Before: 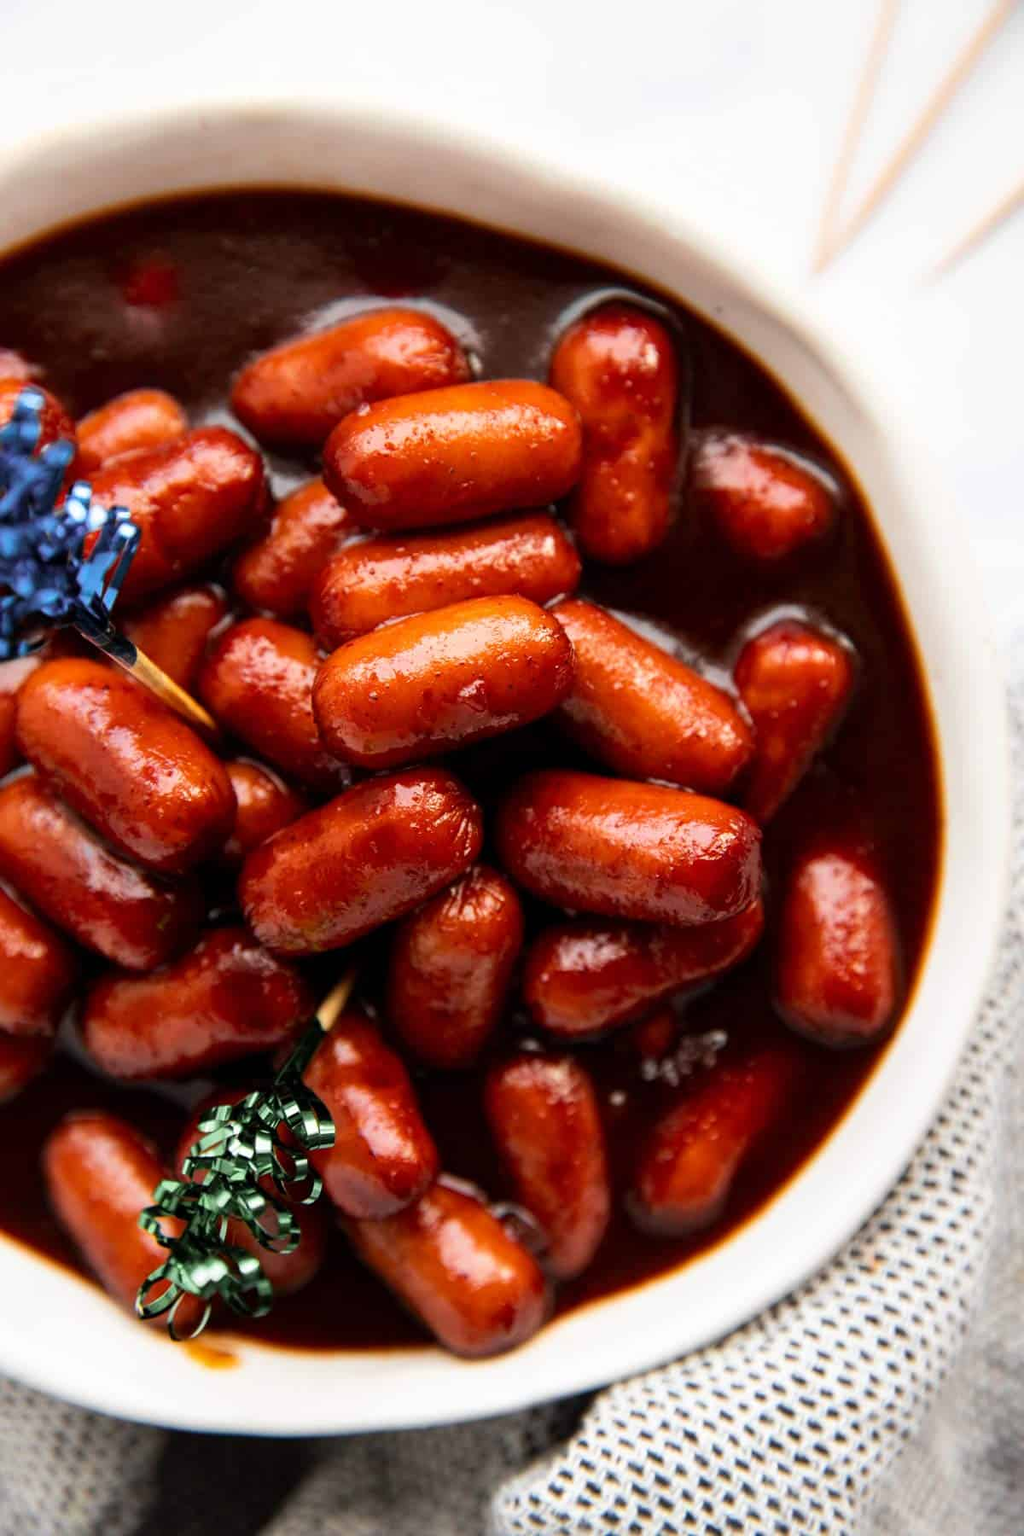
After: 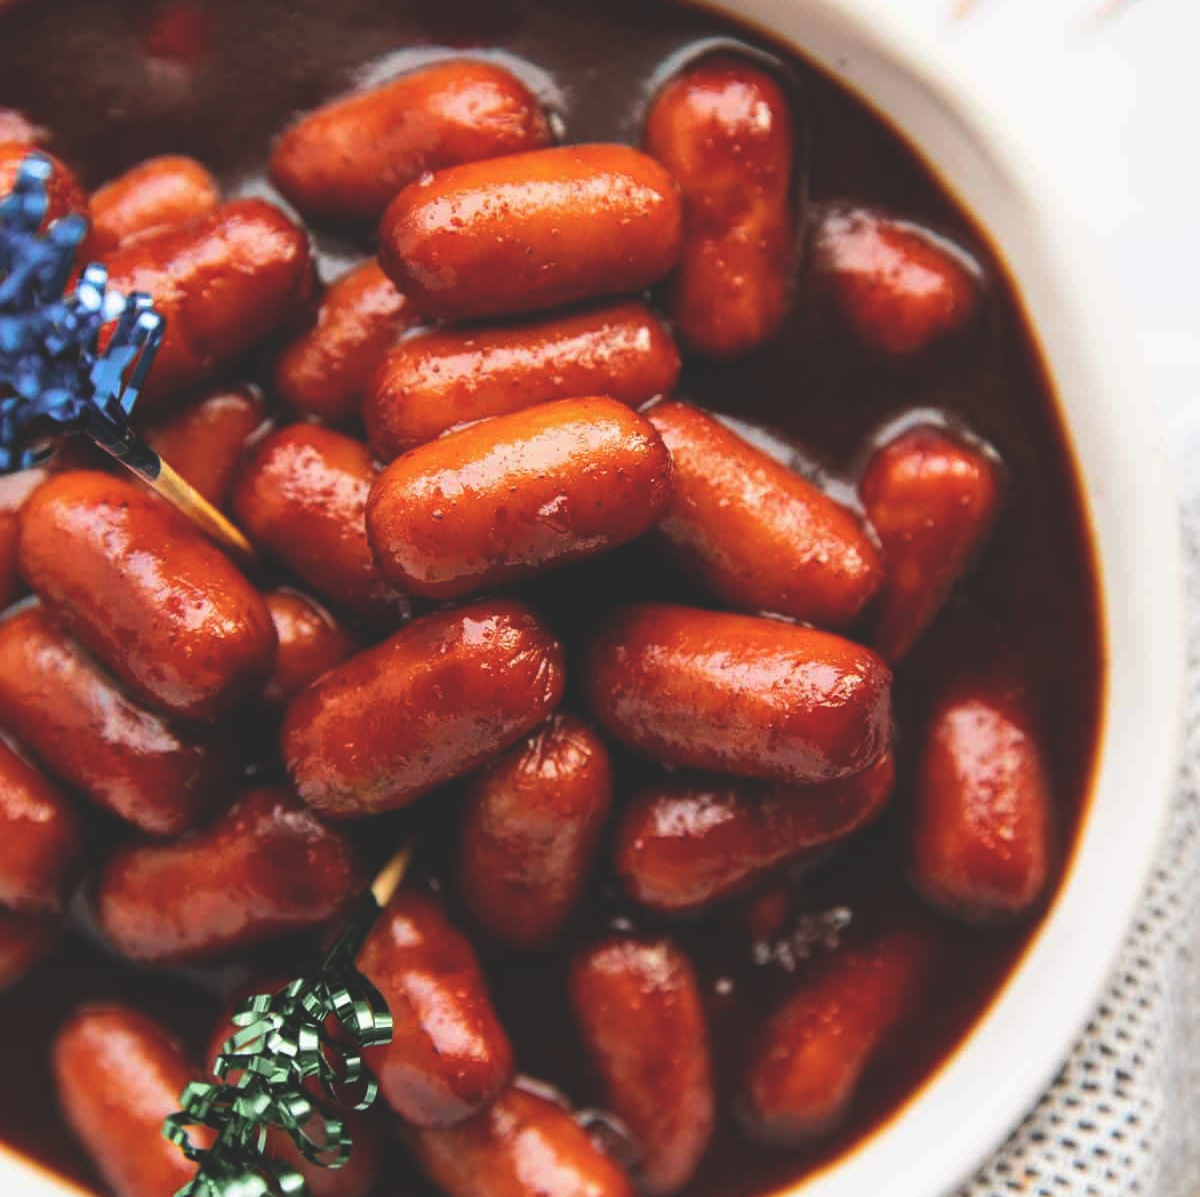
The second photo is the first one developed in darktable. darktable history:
crop: top 16.727%, bottom 16.727%
exposure: black level correction -0.023, exposure -0.039 EV, compensate highlight preservation false
